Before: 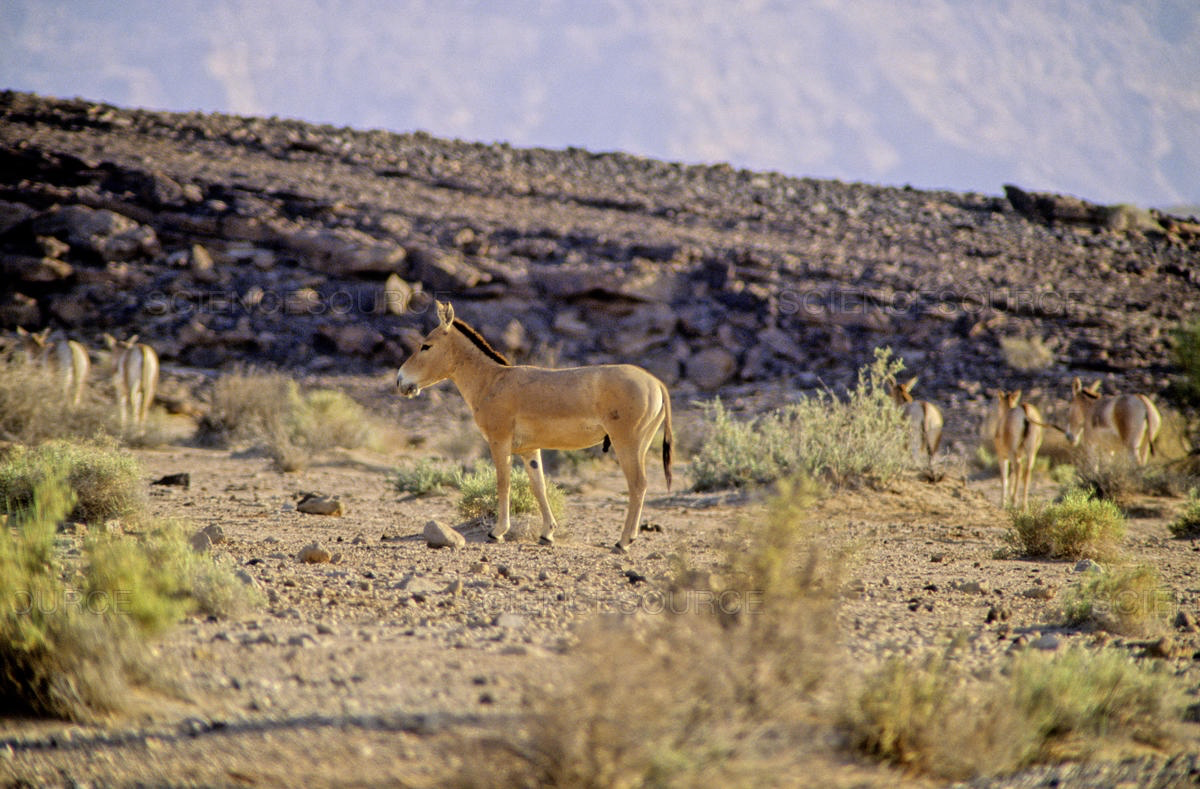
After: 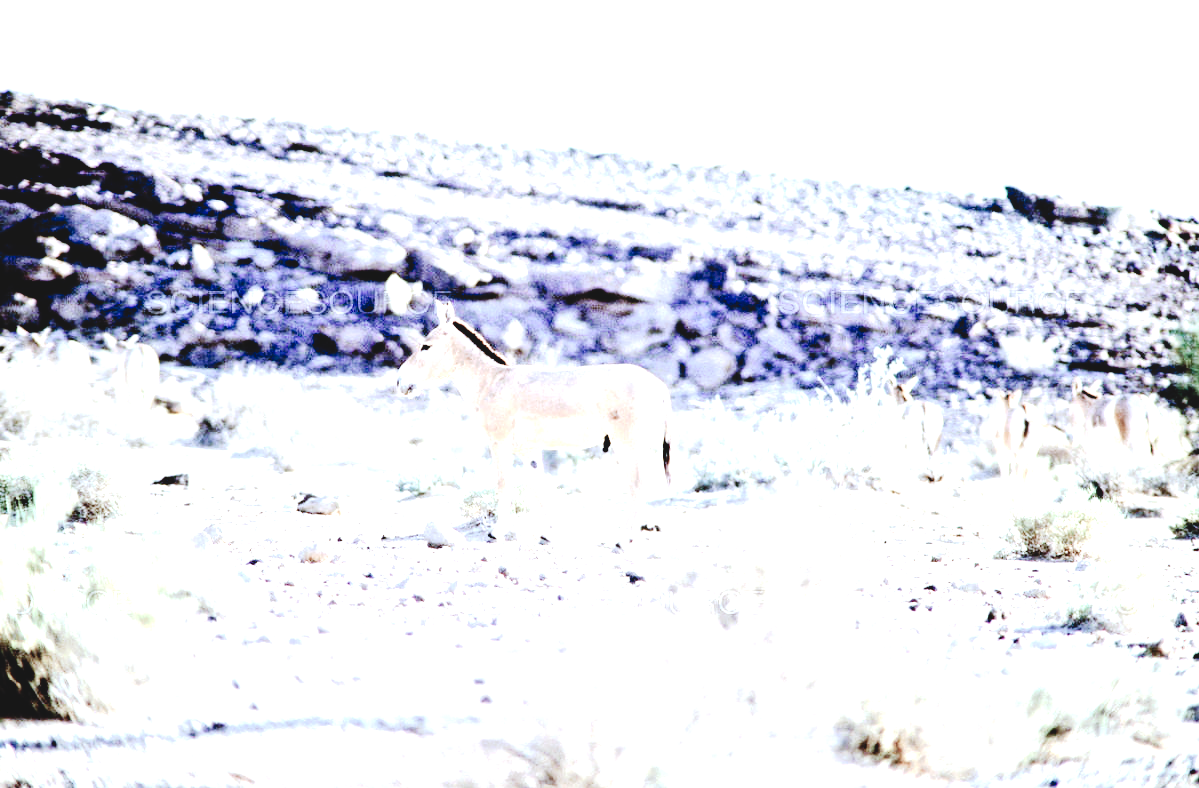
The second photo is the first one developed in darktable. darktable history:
tone curve: curves: ch0 [(0, 0) (0.003, 0.075) (0.011, 0.079) (0.025, 0.079) (0.044, 0.082) (0.069, 0.085) (0.1, 0.089) (0.136, 0.096) (0.177, 0.105) (0.224, 0.14) (0.277, 0.202) (0.335, 0.304) (0.399, 0.417) (0.468, 0.521) (0.543, 0.636) (0.623, 0.726) (0.709, 0.801) (0.801, 0.878) (0.898, 0.927) (1, 1)], preserve colors none
color calibration: illuminant as shot in camera, x 0.462, y 0.419, temperature 2651.64 K
exposure: black level correction 0, exposure 2.327 EV, compensate exposure bias true, compensate highlight preservation false
white balance: red 1.138, green 0.996, blue 0.812
contrast brightness saturation: contrast 0.1, saturation -0.36
